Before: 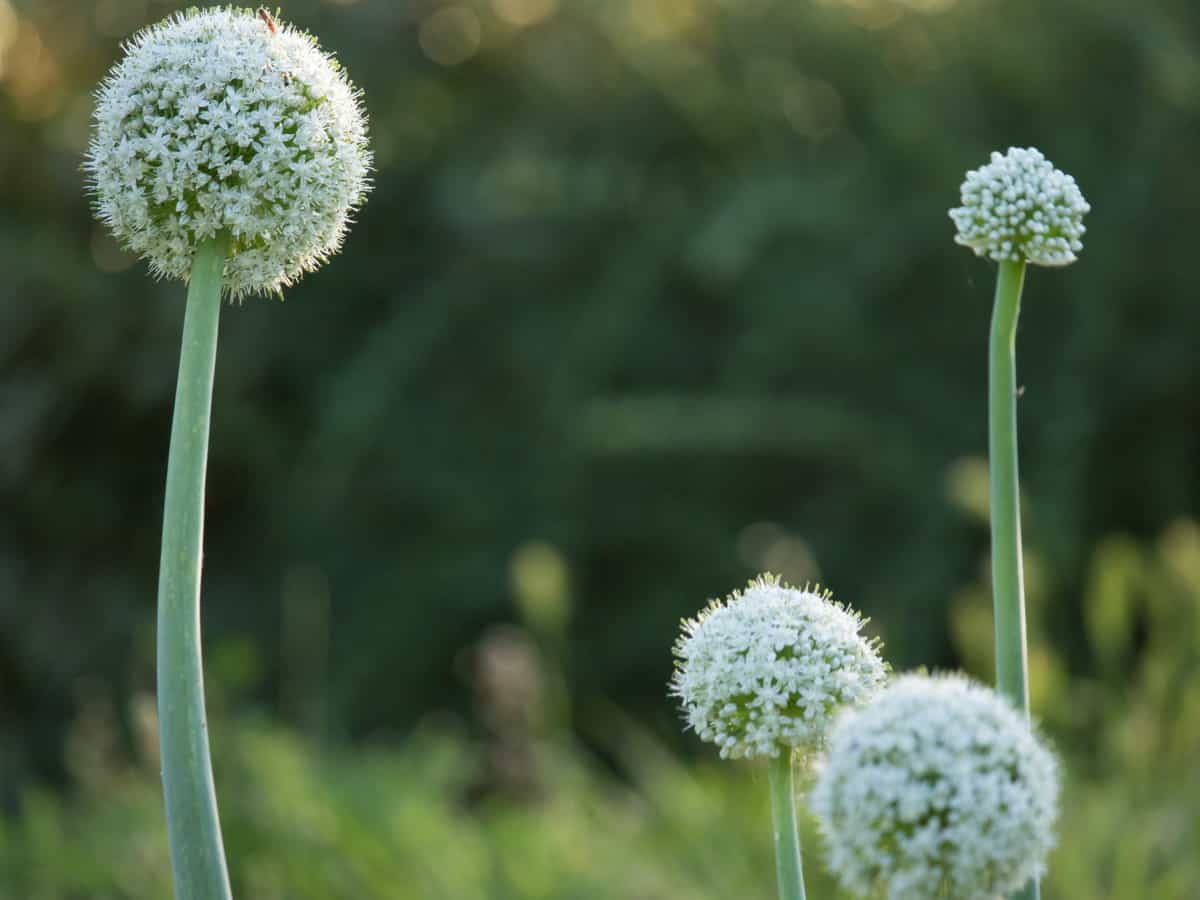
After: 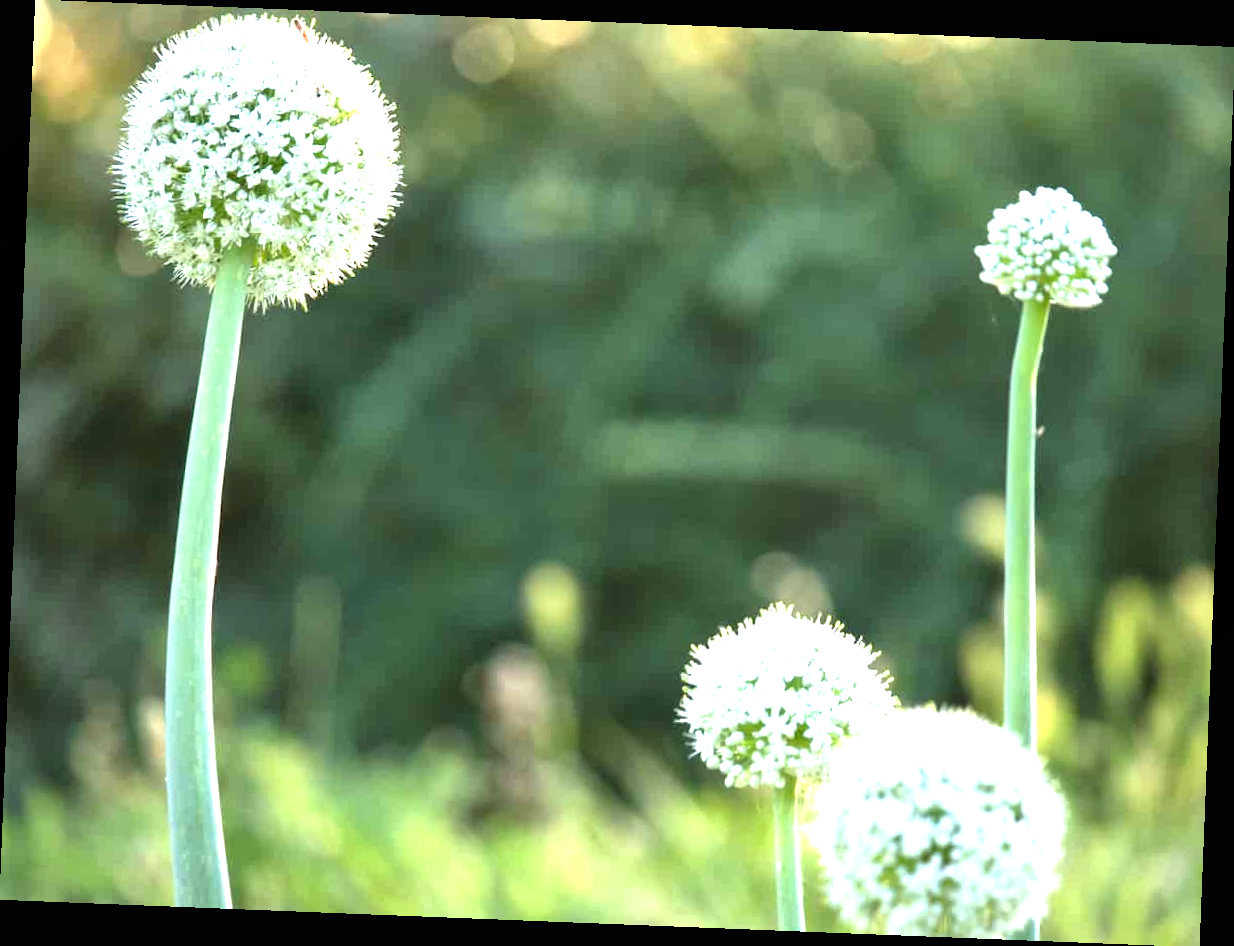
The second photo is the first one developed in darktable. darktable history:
local contrast: mode bilateral grid, contrast 20, coarseness 50, detail 120%, midtone range 0.2
exposure: black level correction 0, exposure 1.741 EV, compensate exposure bias true, compensate highlight preservation false
rotate and perspective: rotation 2.27°, automatic cropping off
